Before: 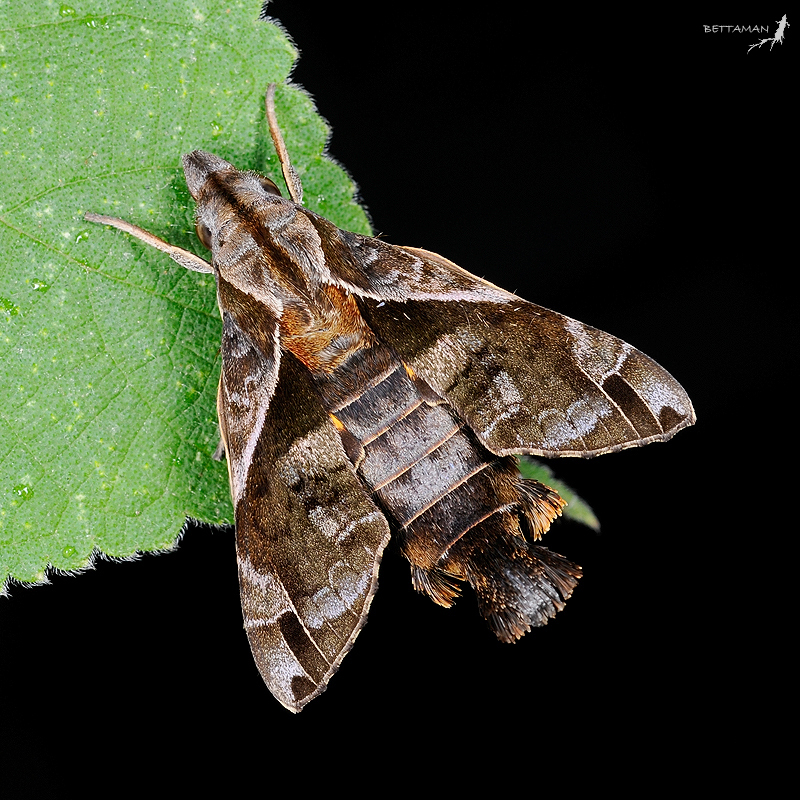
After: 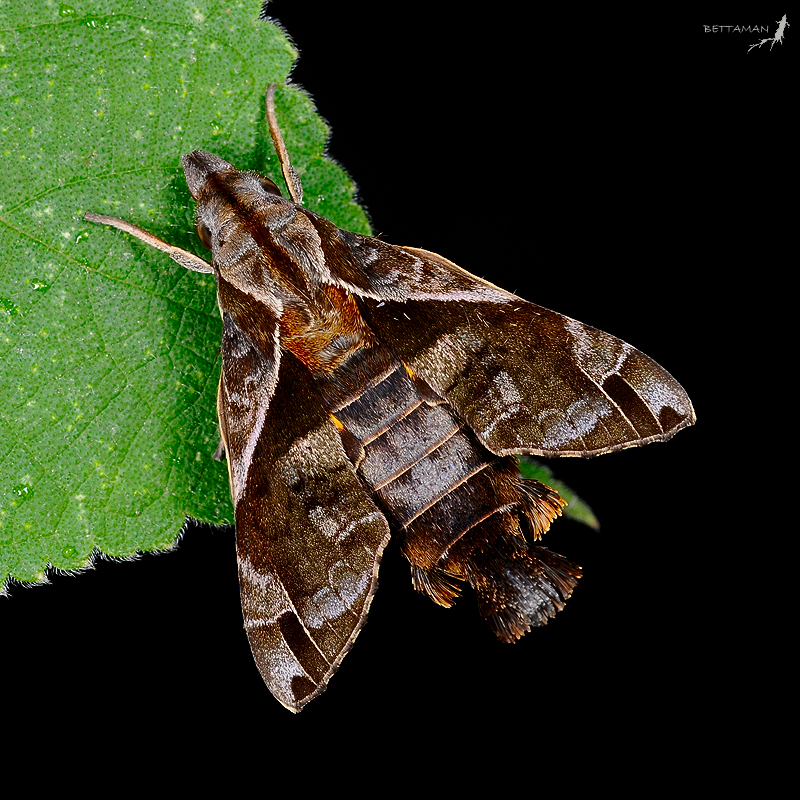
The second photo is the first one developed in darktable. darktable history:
contrast brightness saturation: brightness -0.25, saturation 0.2
white balance: red 1.009, blue 0.985
